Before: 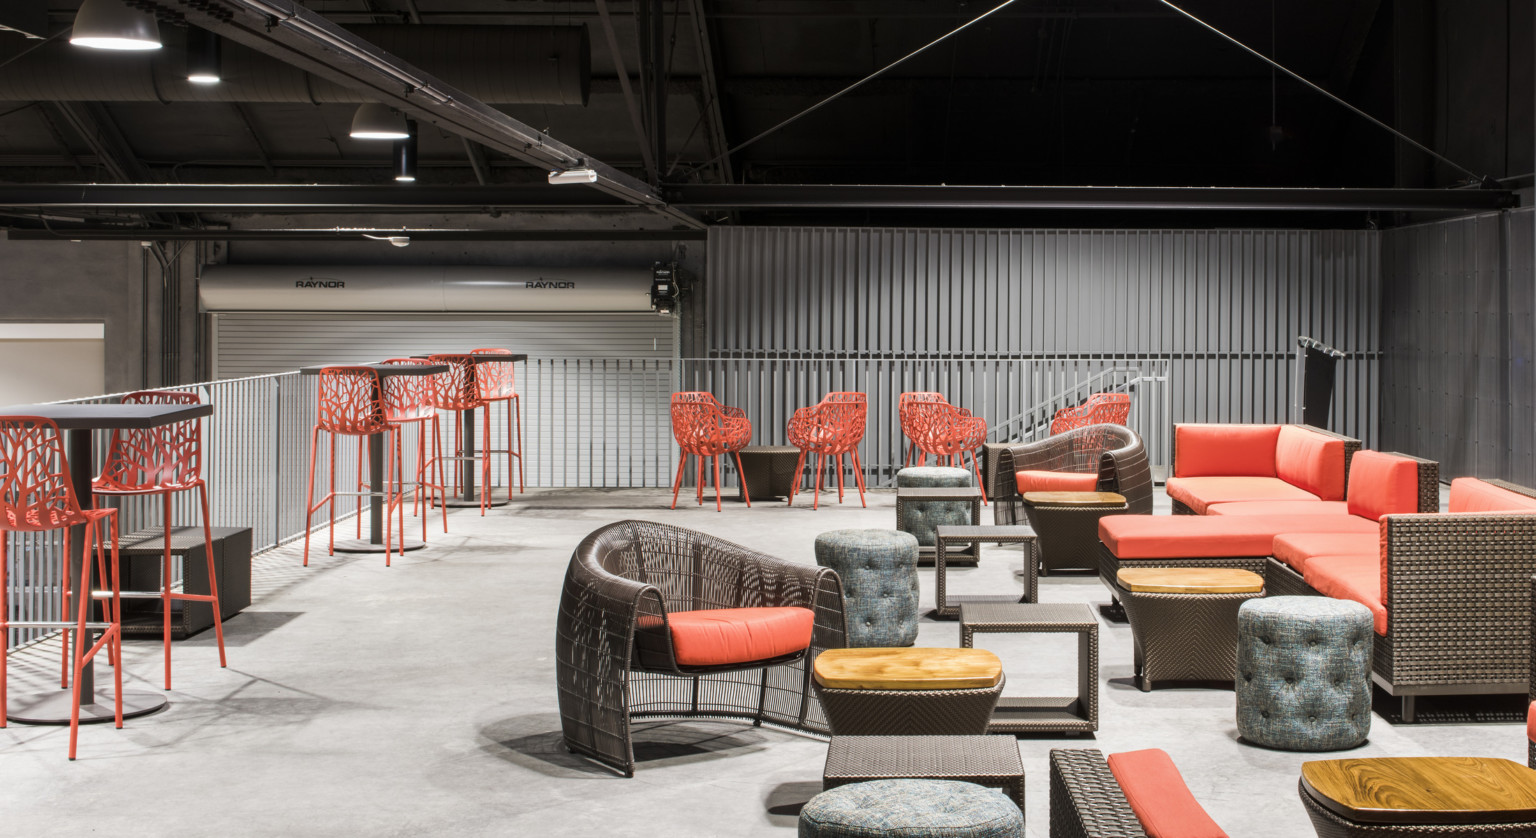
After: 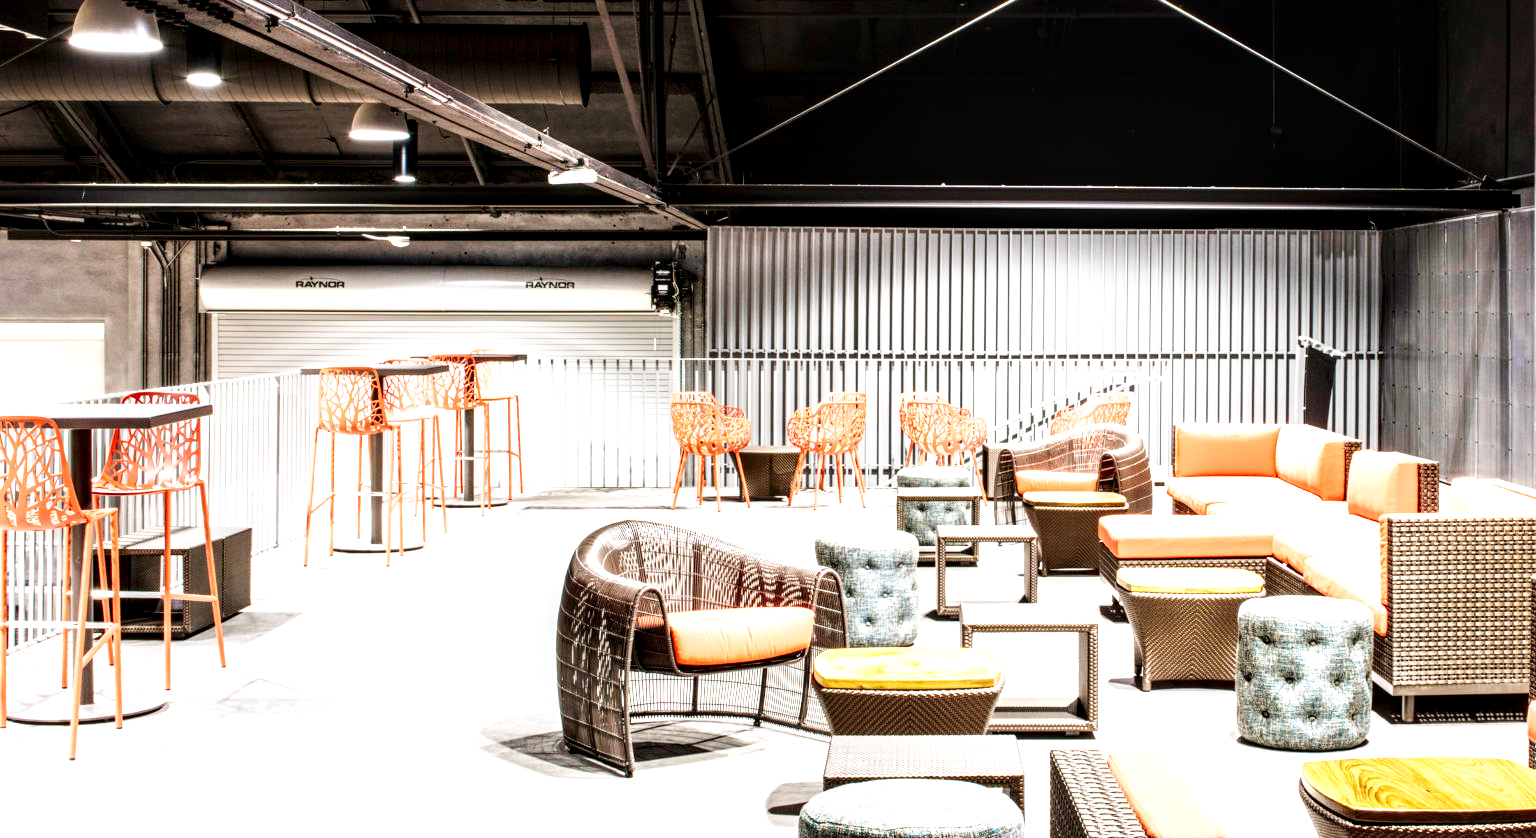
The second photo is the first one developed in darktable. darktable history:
base curve: curves: ch0 [(0, 0.003) (0.001, 0.002) (0.006, 0.004) (0.02, 0.022) (0.048, 0.086) (0.094, 0.234) (0.162, 0.431) (0.258, 0.629) (0.385, 0.8) (0.548, 0.918) (0.751, 0.988) (1, 1)], preserve colors none
local contrast: highlights 60%, shadows 62%, detail 160%
exposure: black level correction 0, exposure 0.95 EV, compensate highlight preservation false
